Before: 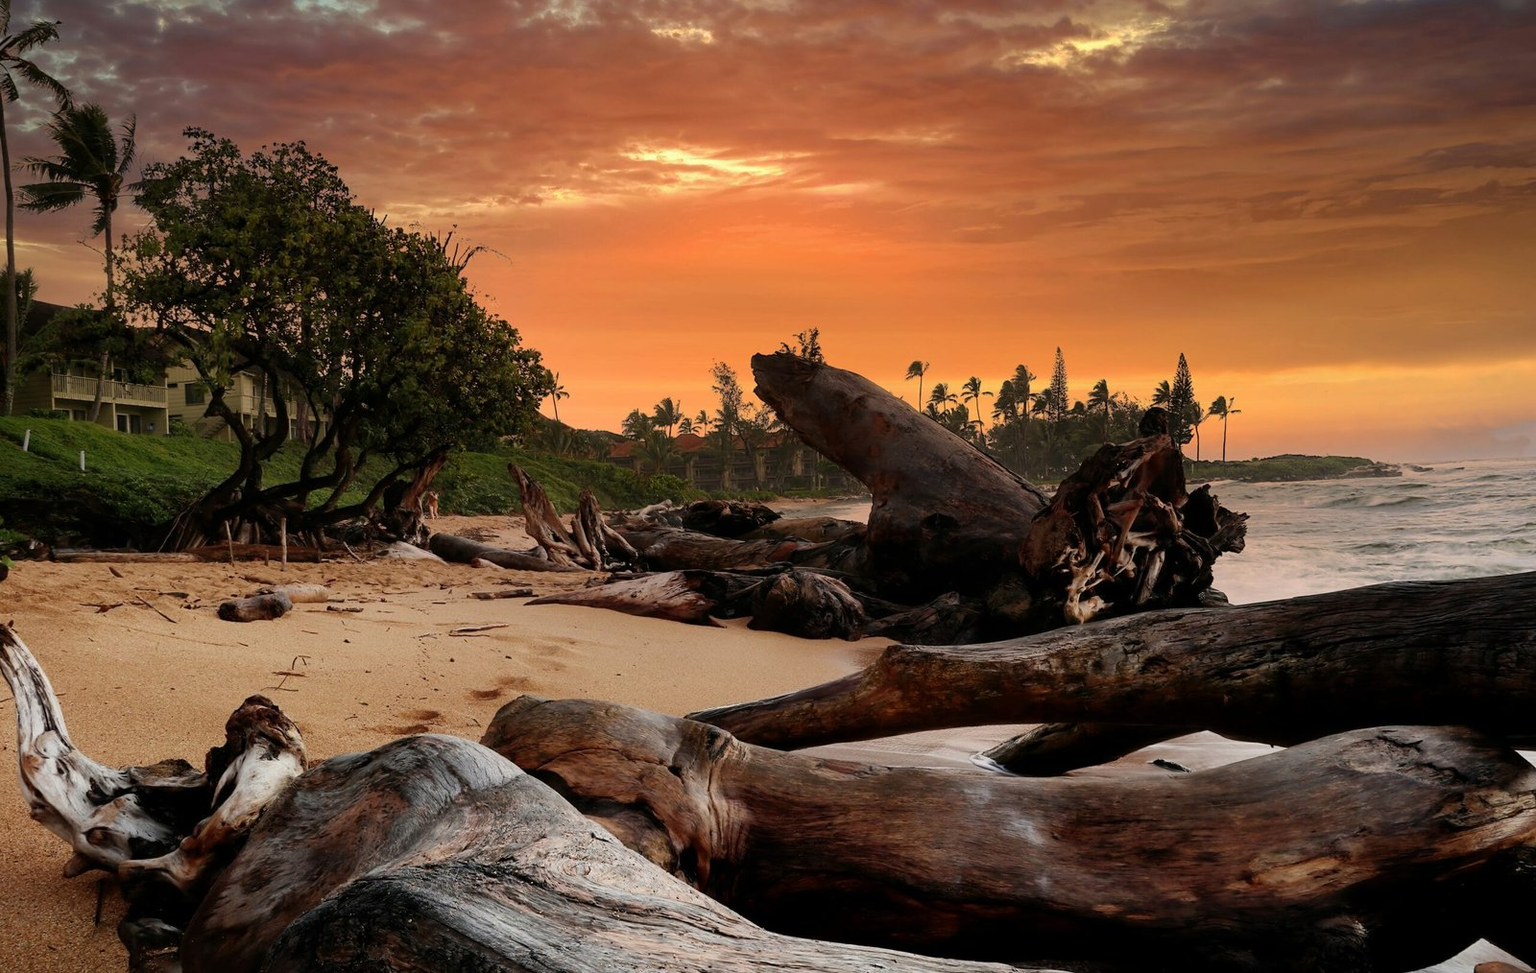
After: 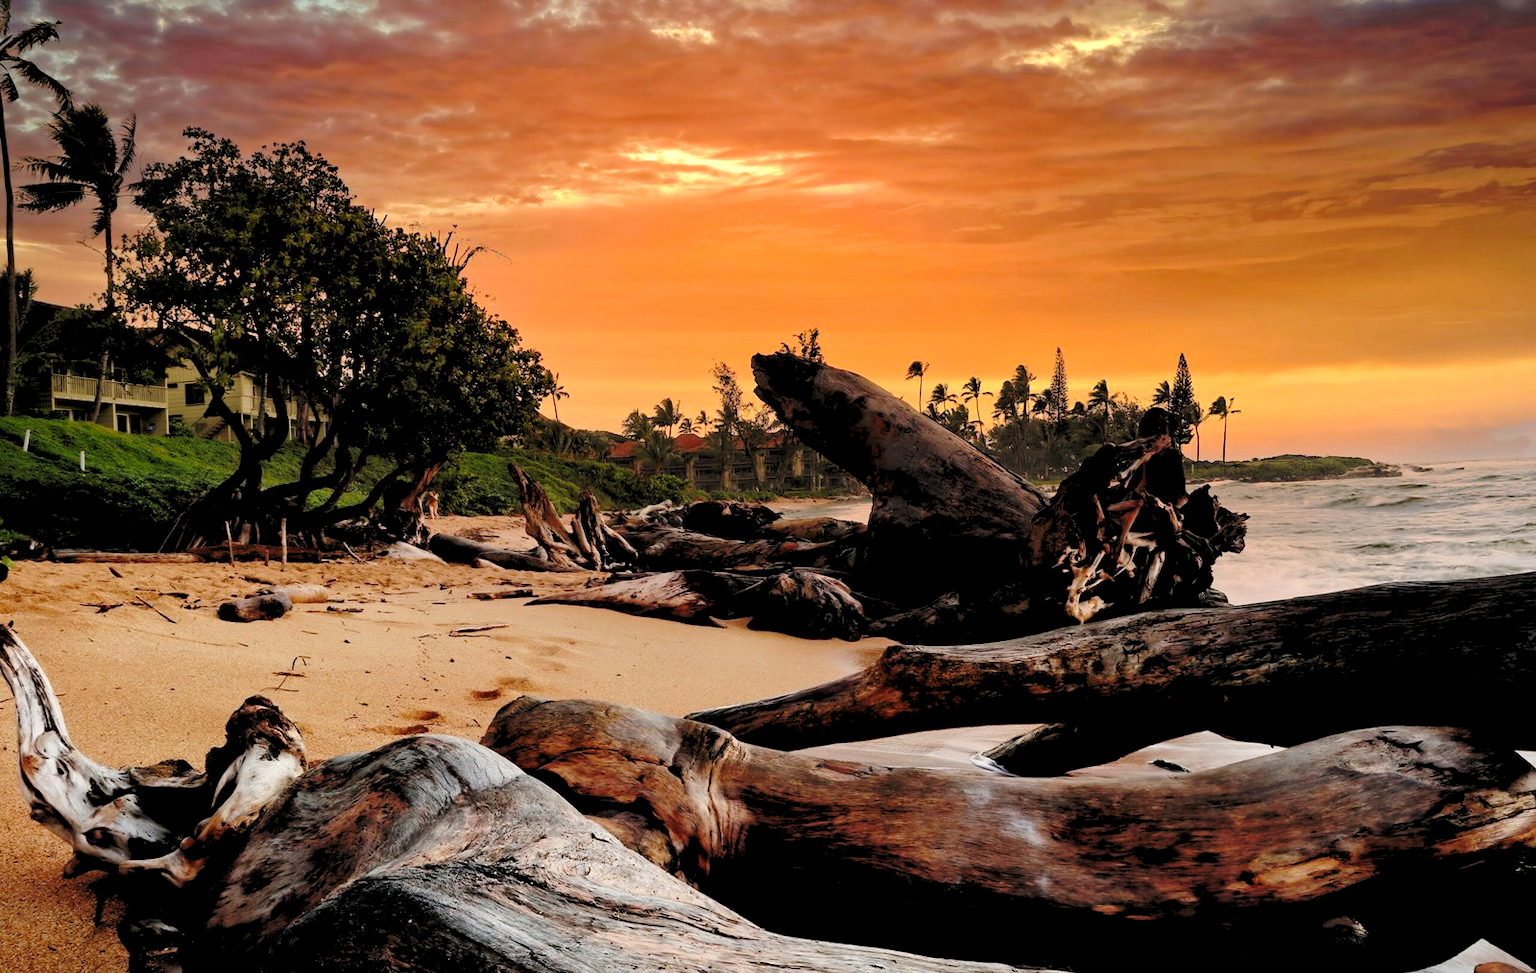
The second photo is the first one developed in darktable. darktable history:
exposure: black level correction 0.001, exposure 0.5 EV, compensate exposure bias true, compensate highlight preservation false
base curve: curves: ch0 [(0, 0) (0.073, 0.04) (0.157, 0.139) (0.492, 0.492) (0.758, 0.758) (1, 1)], preserve colors none
shadows and highlights: shadows 25, highlights -25
rgb levels: preserve colors sum RGB, levels [[0.038, 0.433, 0.934], [0, 0.5, 1], [0, 0.5, 1]]
contrast equalizer: y [[0.5, 0.5, 0.544, 0.569, 0.5, 0.5], [0.5 ×6], [0.5 ×6], [0 ×6], [0 ×6]]
